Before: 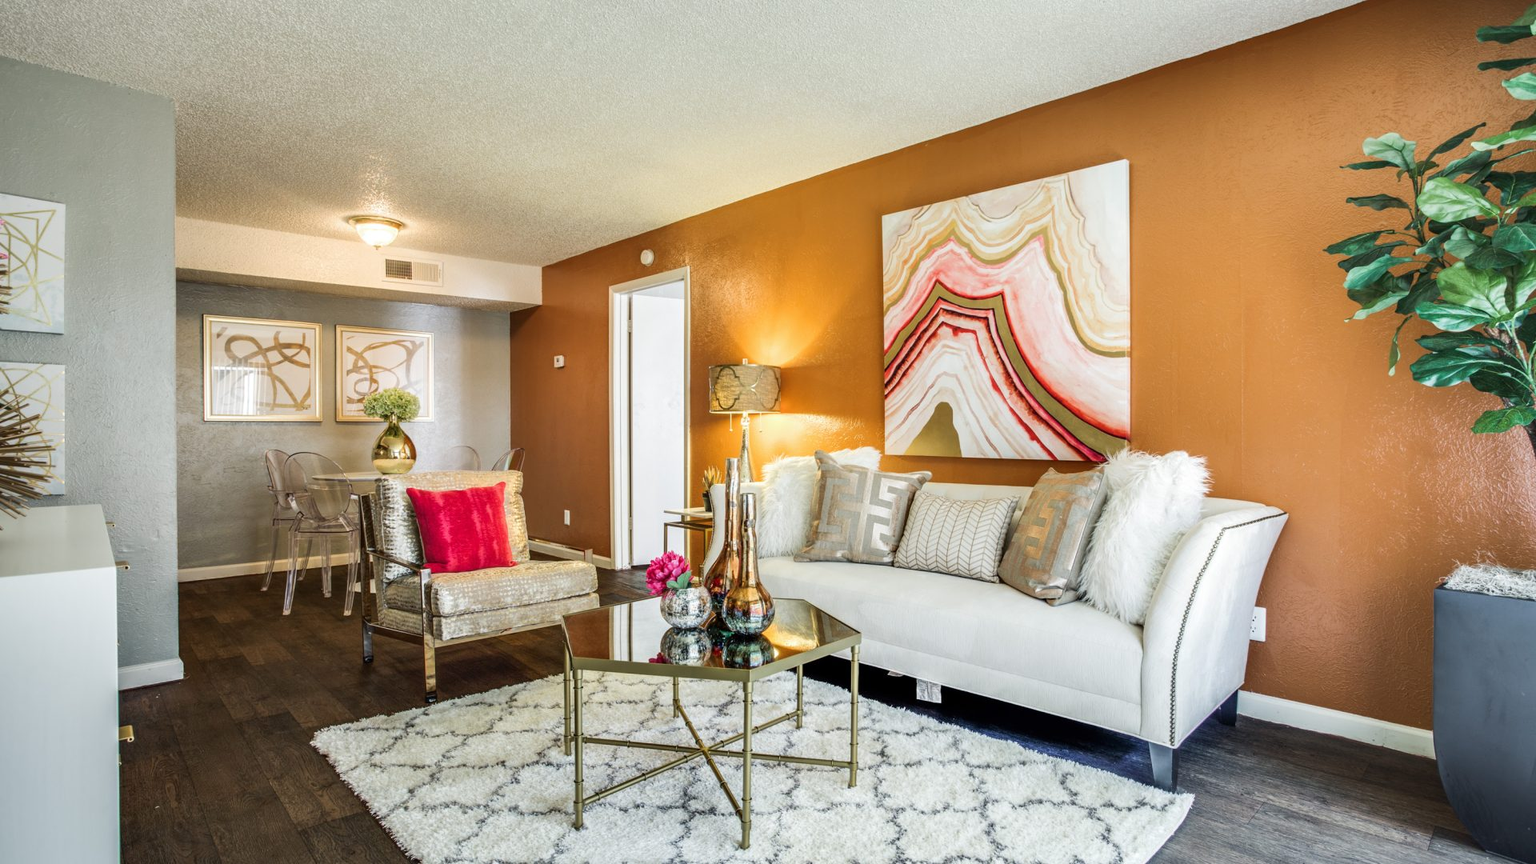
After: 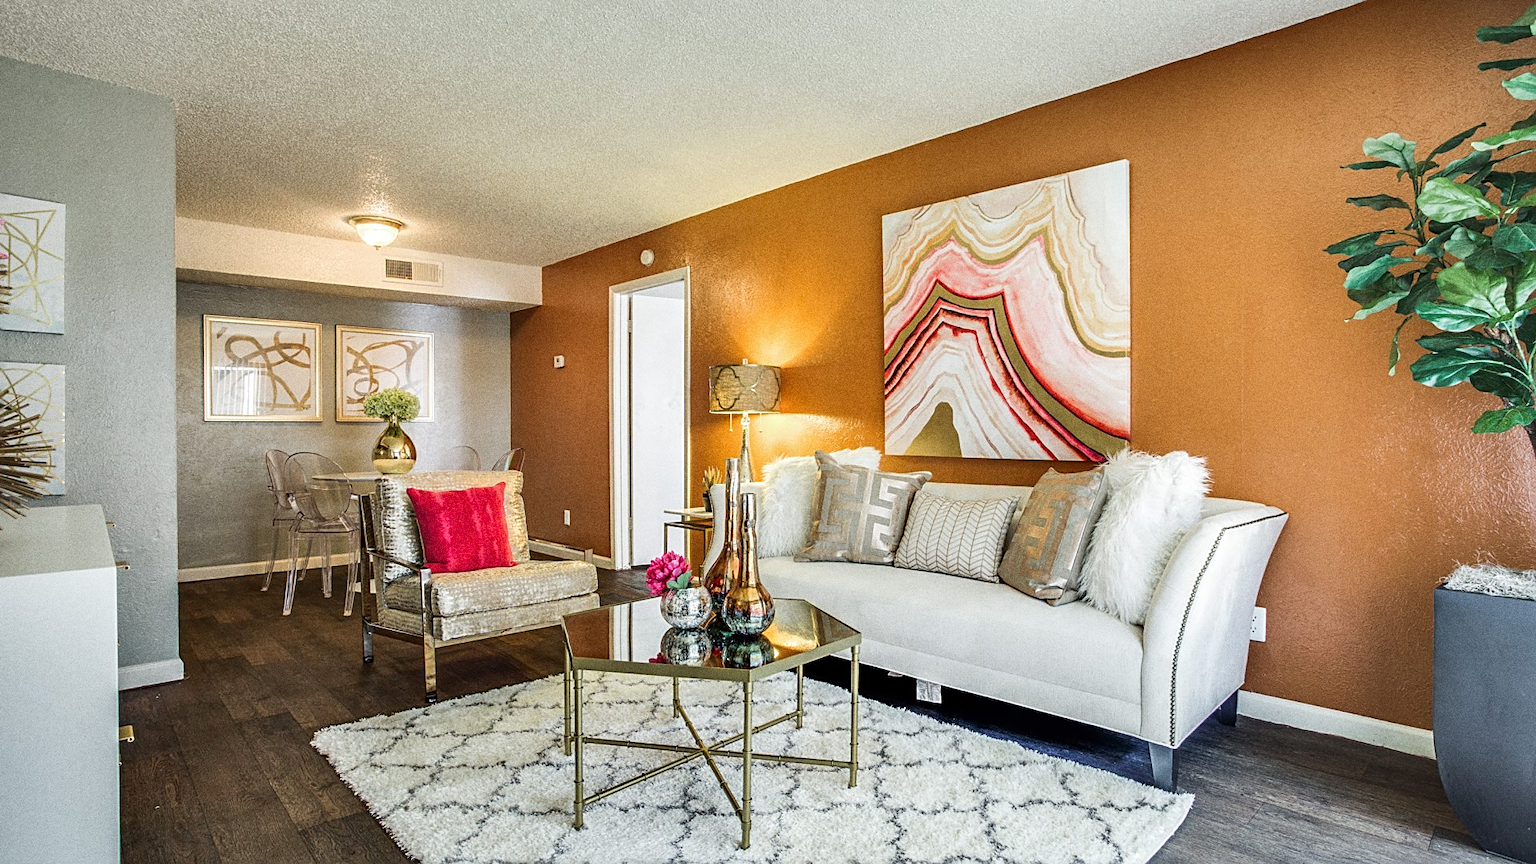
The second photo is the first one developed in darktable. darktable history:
shadows and highlights: shadows 75, highlights -25, soften with gaussian
grain: coarseness 0.09 ISO, strength 40%
sharpen: on, module defaults
